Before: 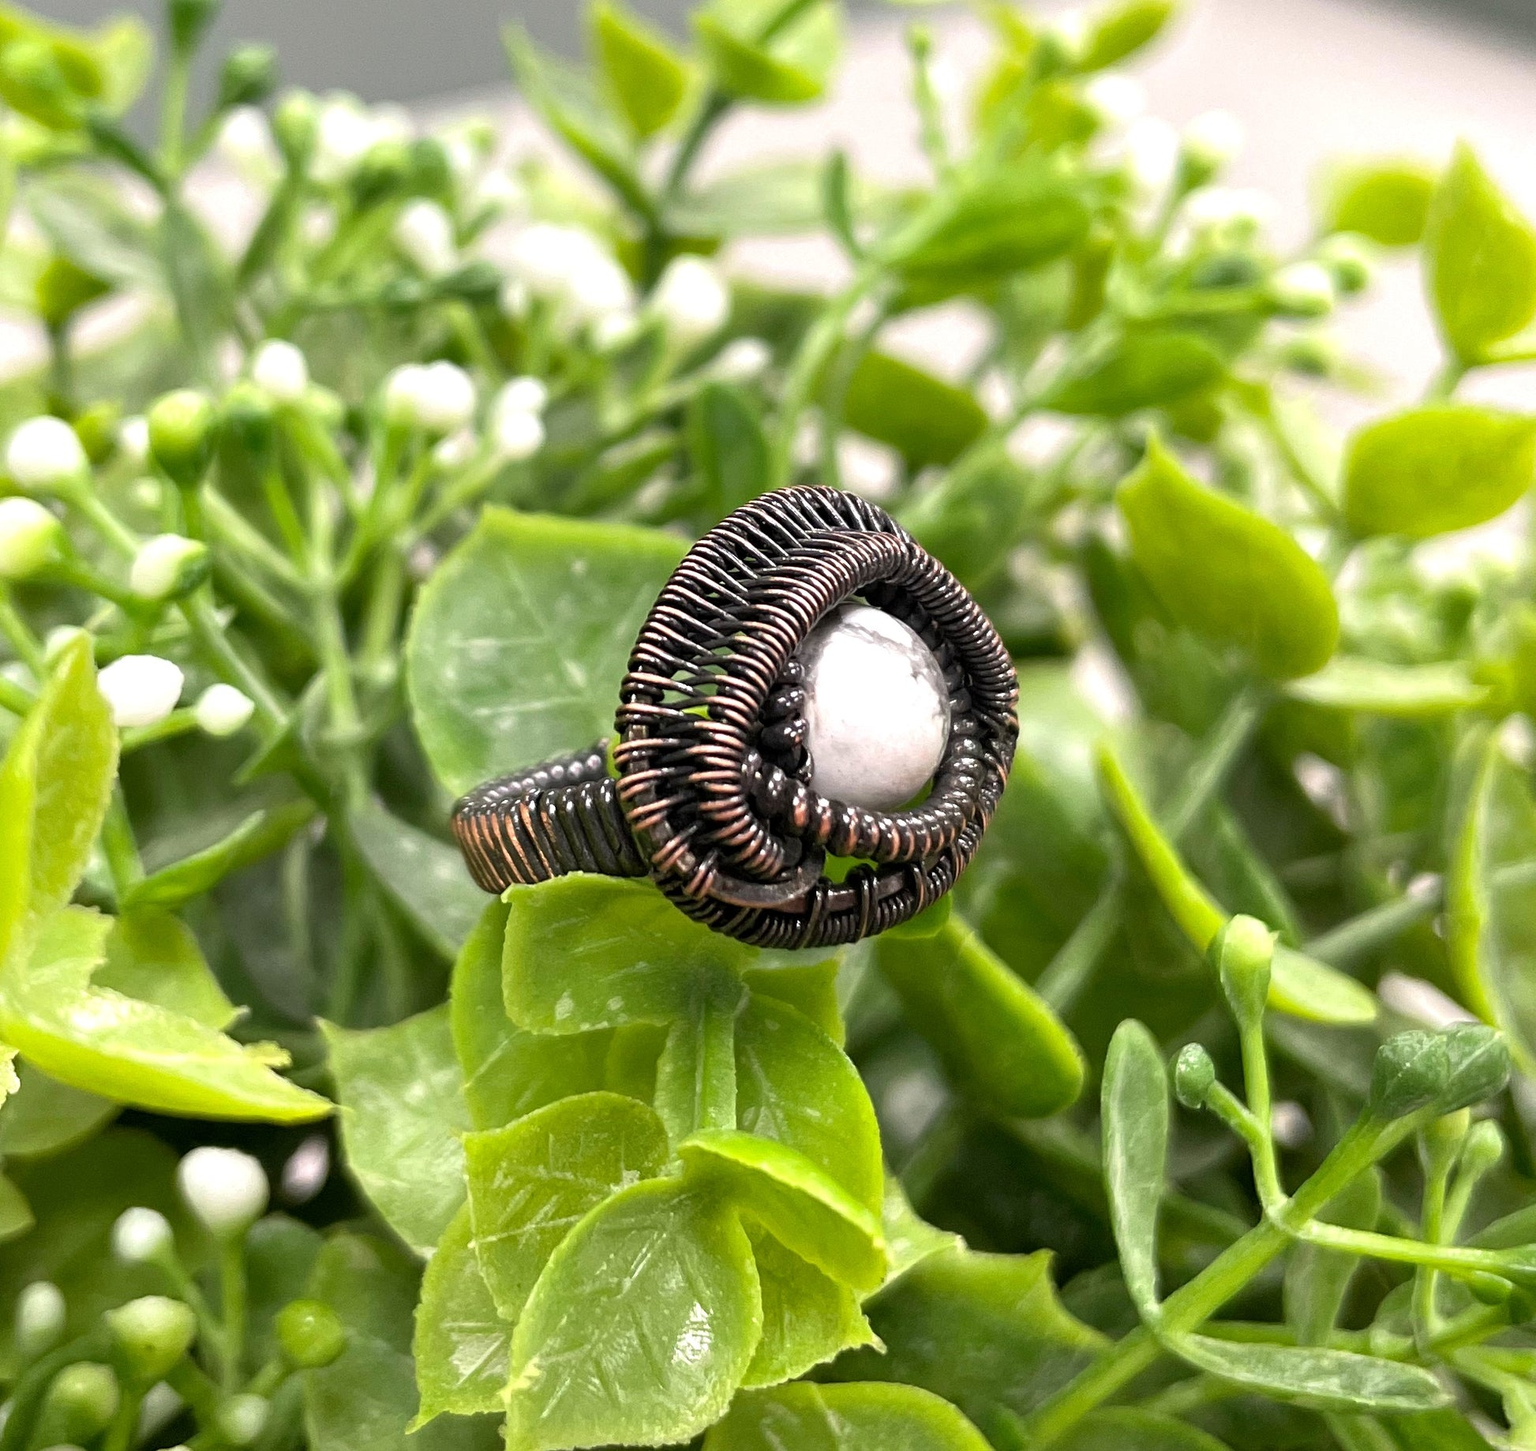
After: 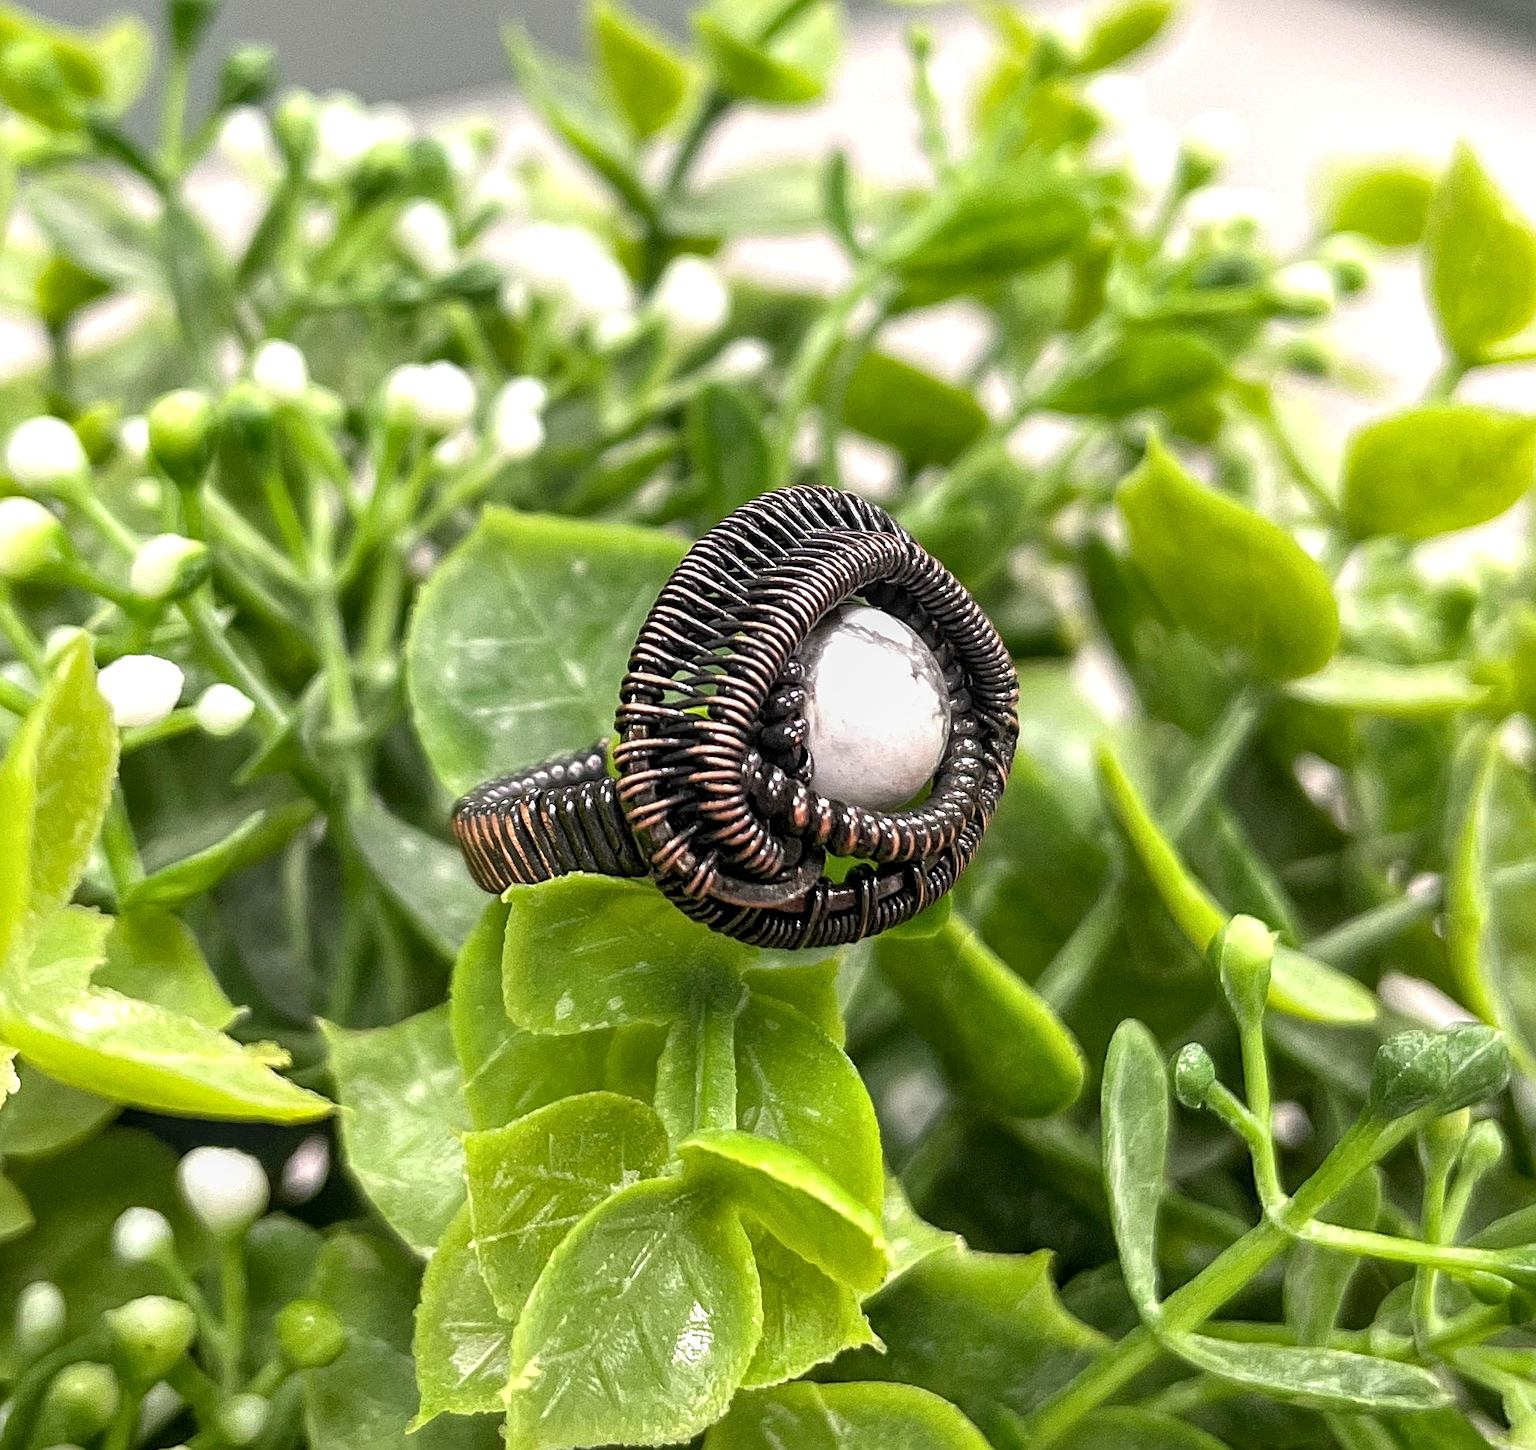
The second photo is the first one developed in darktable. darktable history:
local contrast: on, module defaults
sharpen: radius 2.142, amount 0.377, threshold 0.028
